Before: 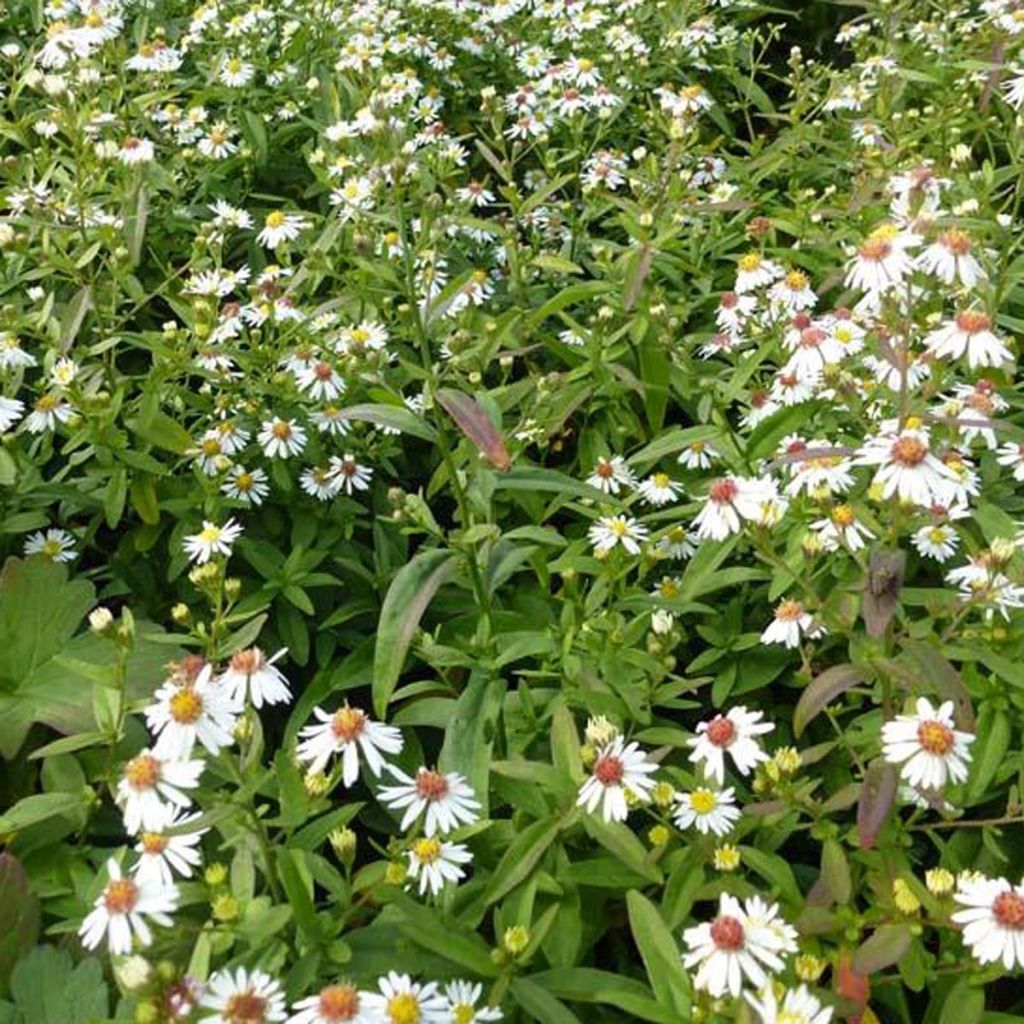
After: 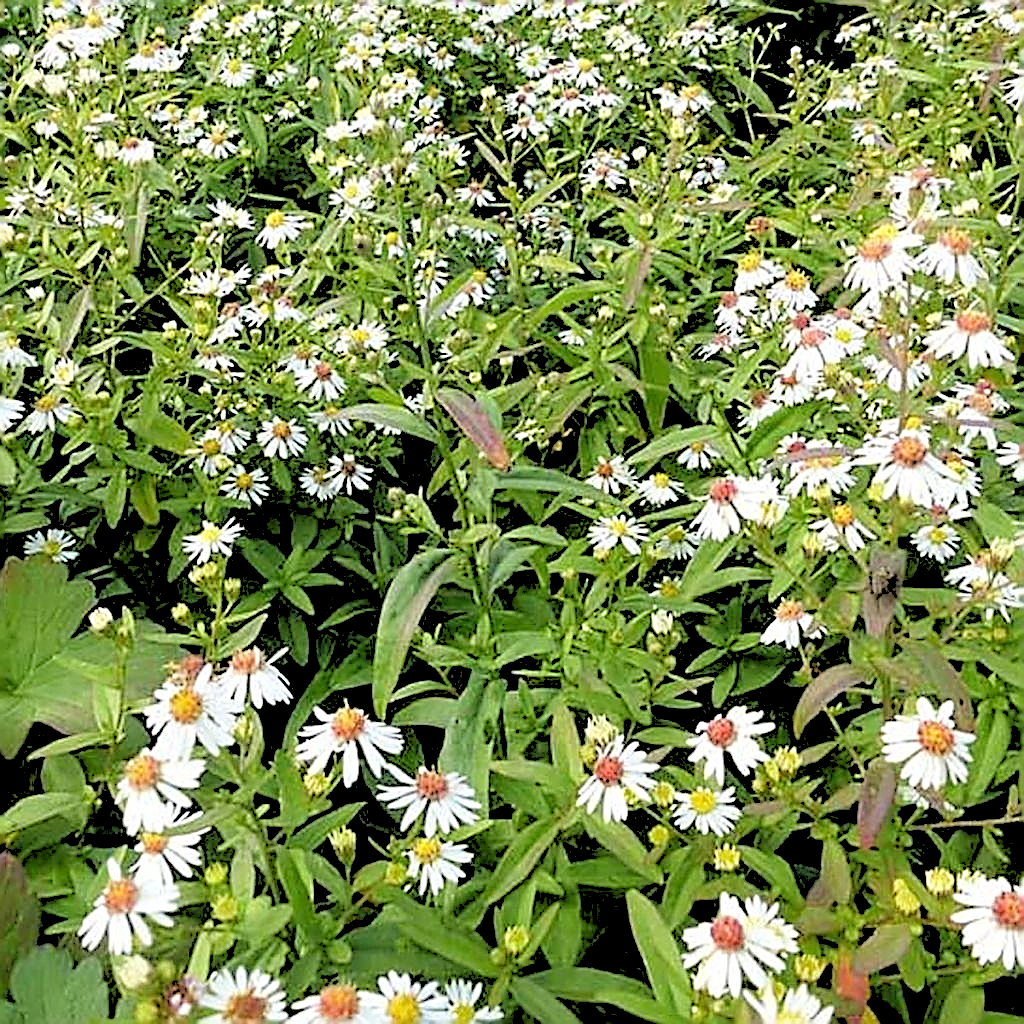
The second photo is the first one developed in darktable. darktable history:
sharpen: amount 1.861
rgb levels: levels [[0.027, 0.429, 0.996], [0, 0.5, 1], [0, 0.5, 1]]
